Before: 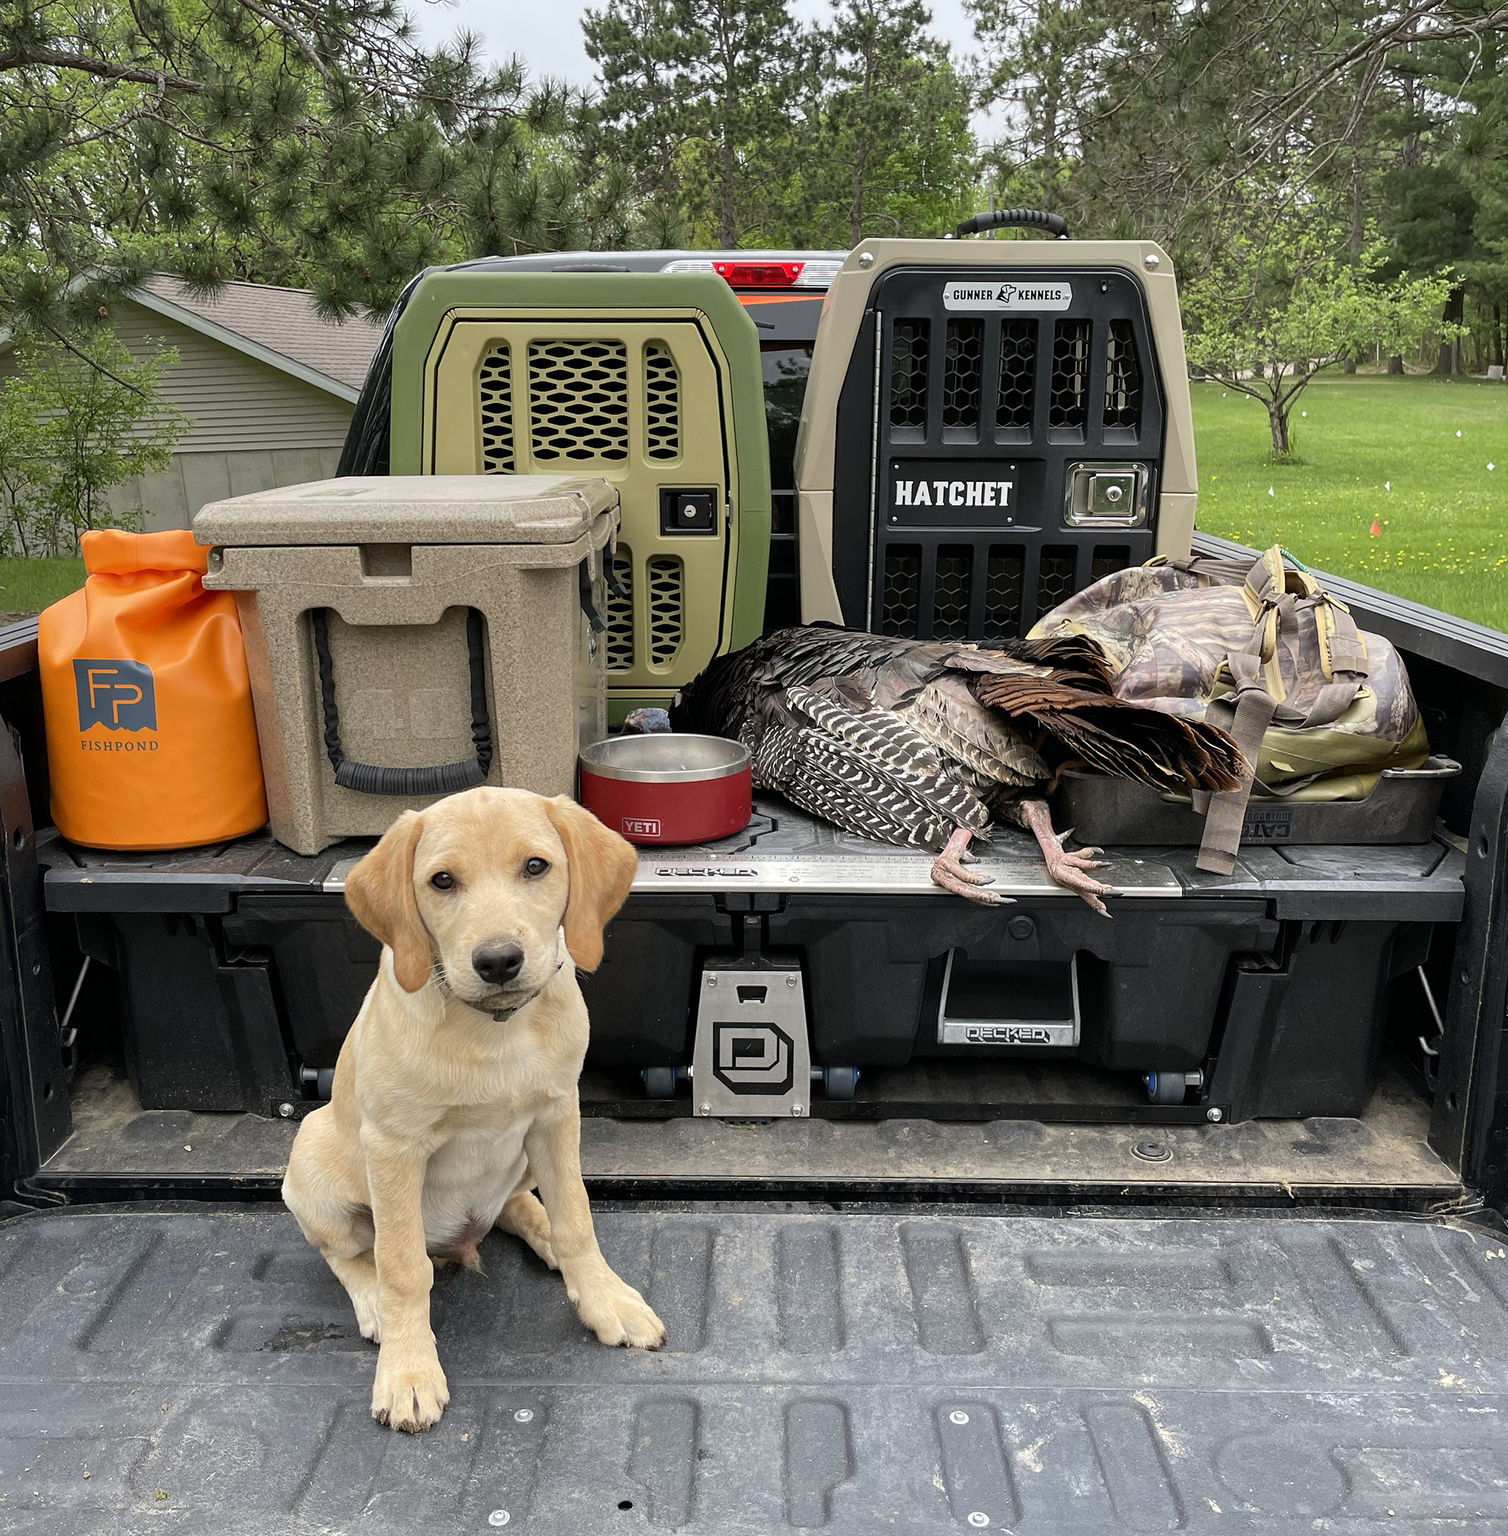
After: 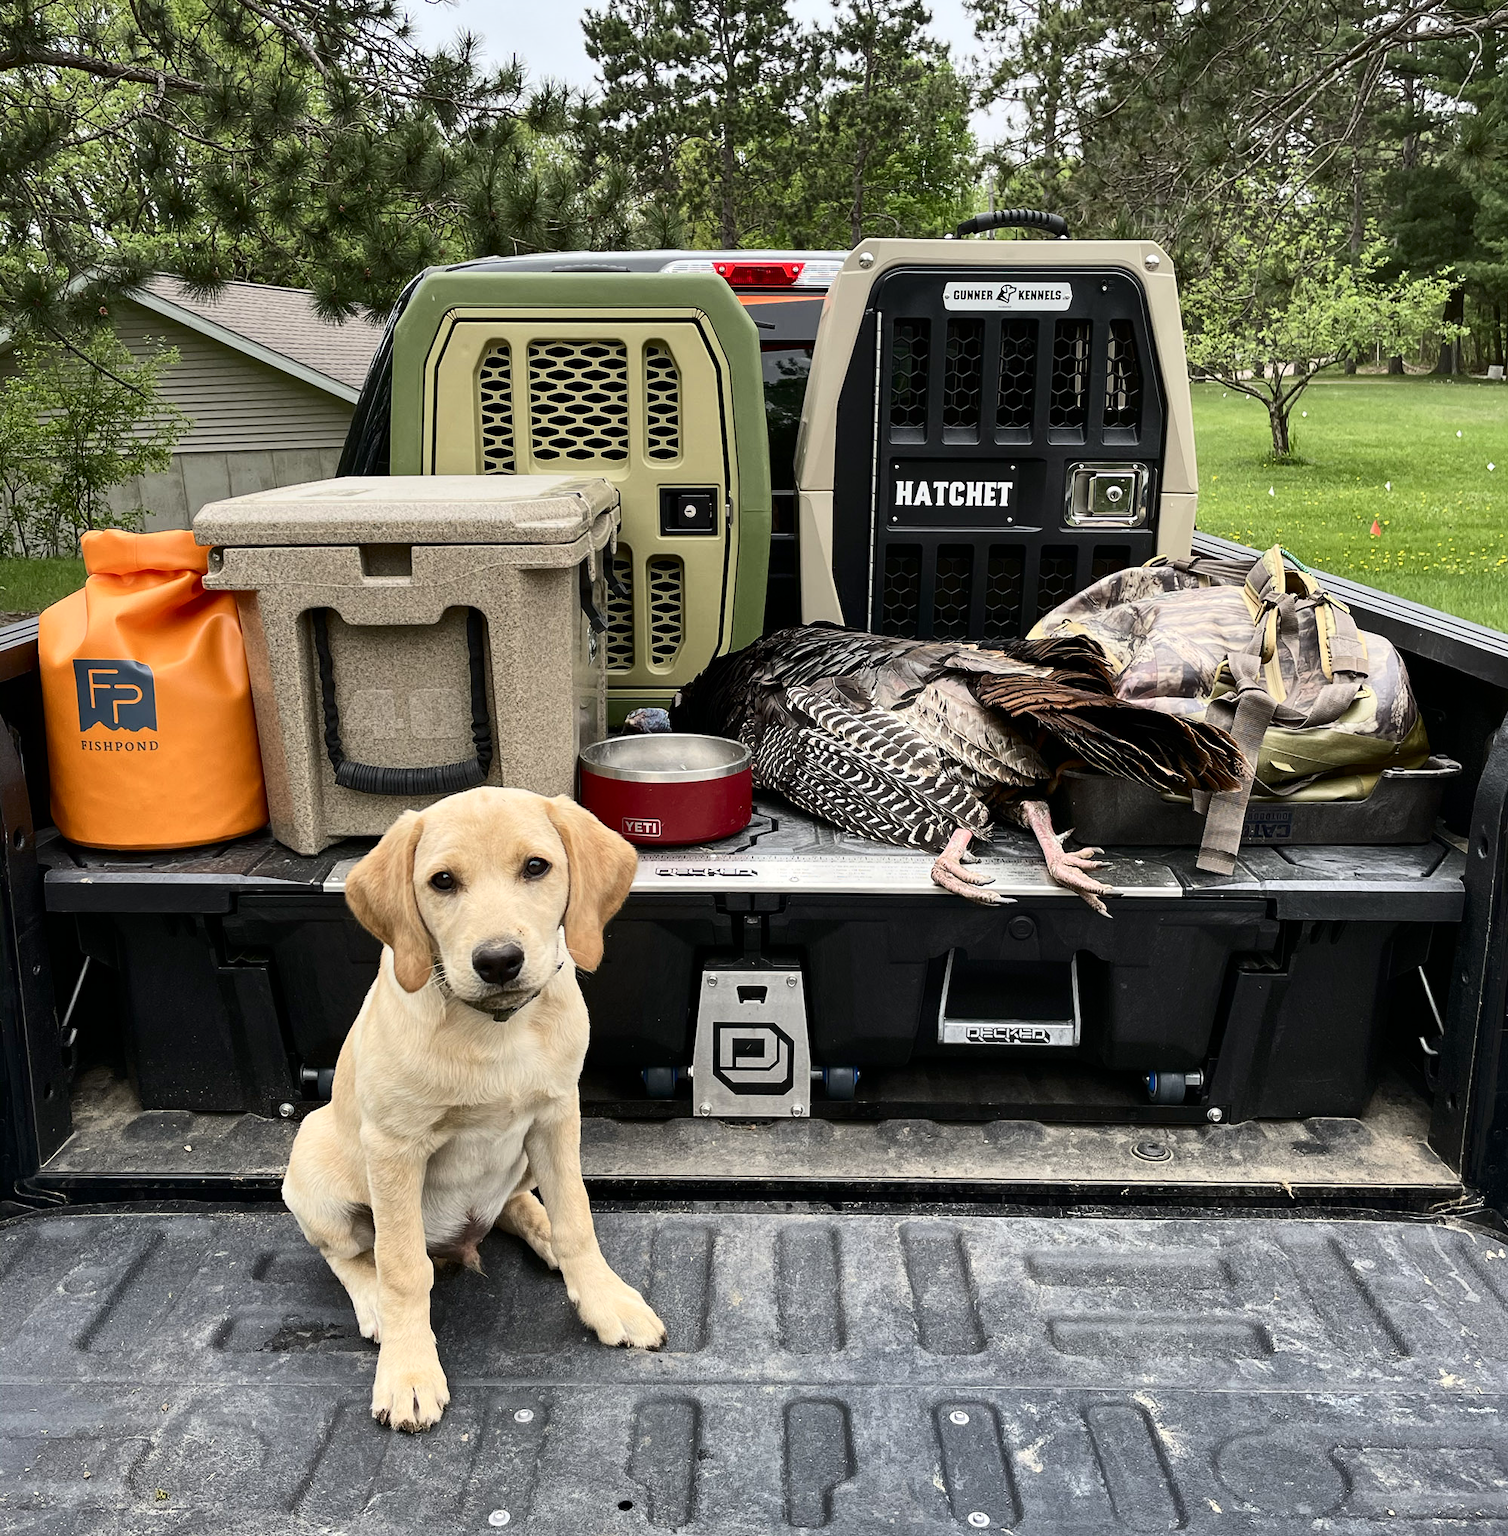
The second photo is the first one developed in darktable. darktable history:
contrast brightness saturation: contrast 0.29
shadows and highlights: shadows 20.75, highlights -80.81, soften with gaussian
